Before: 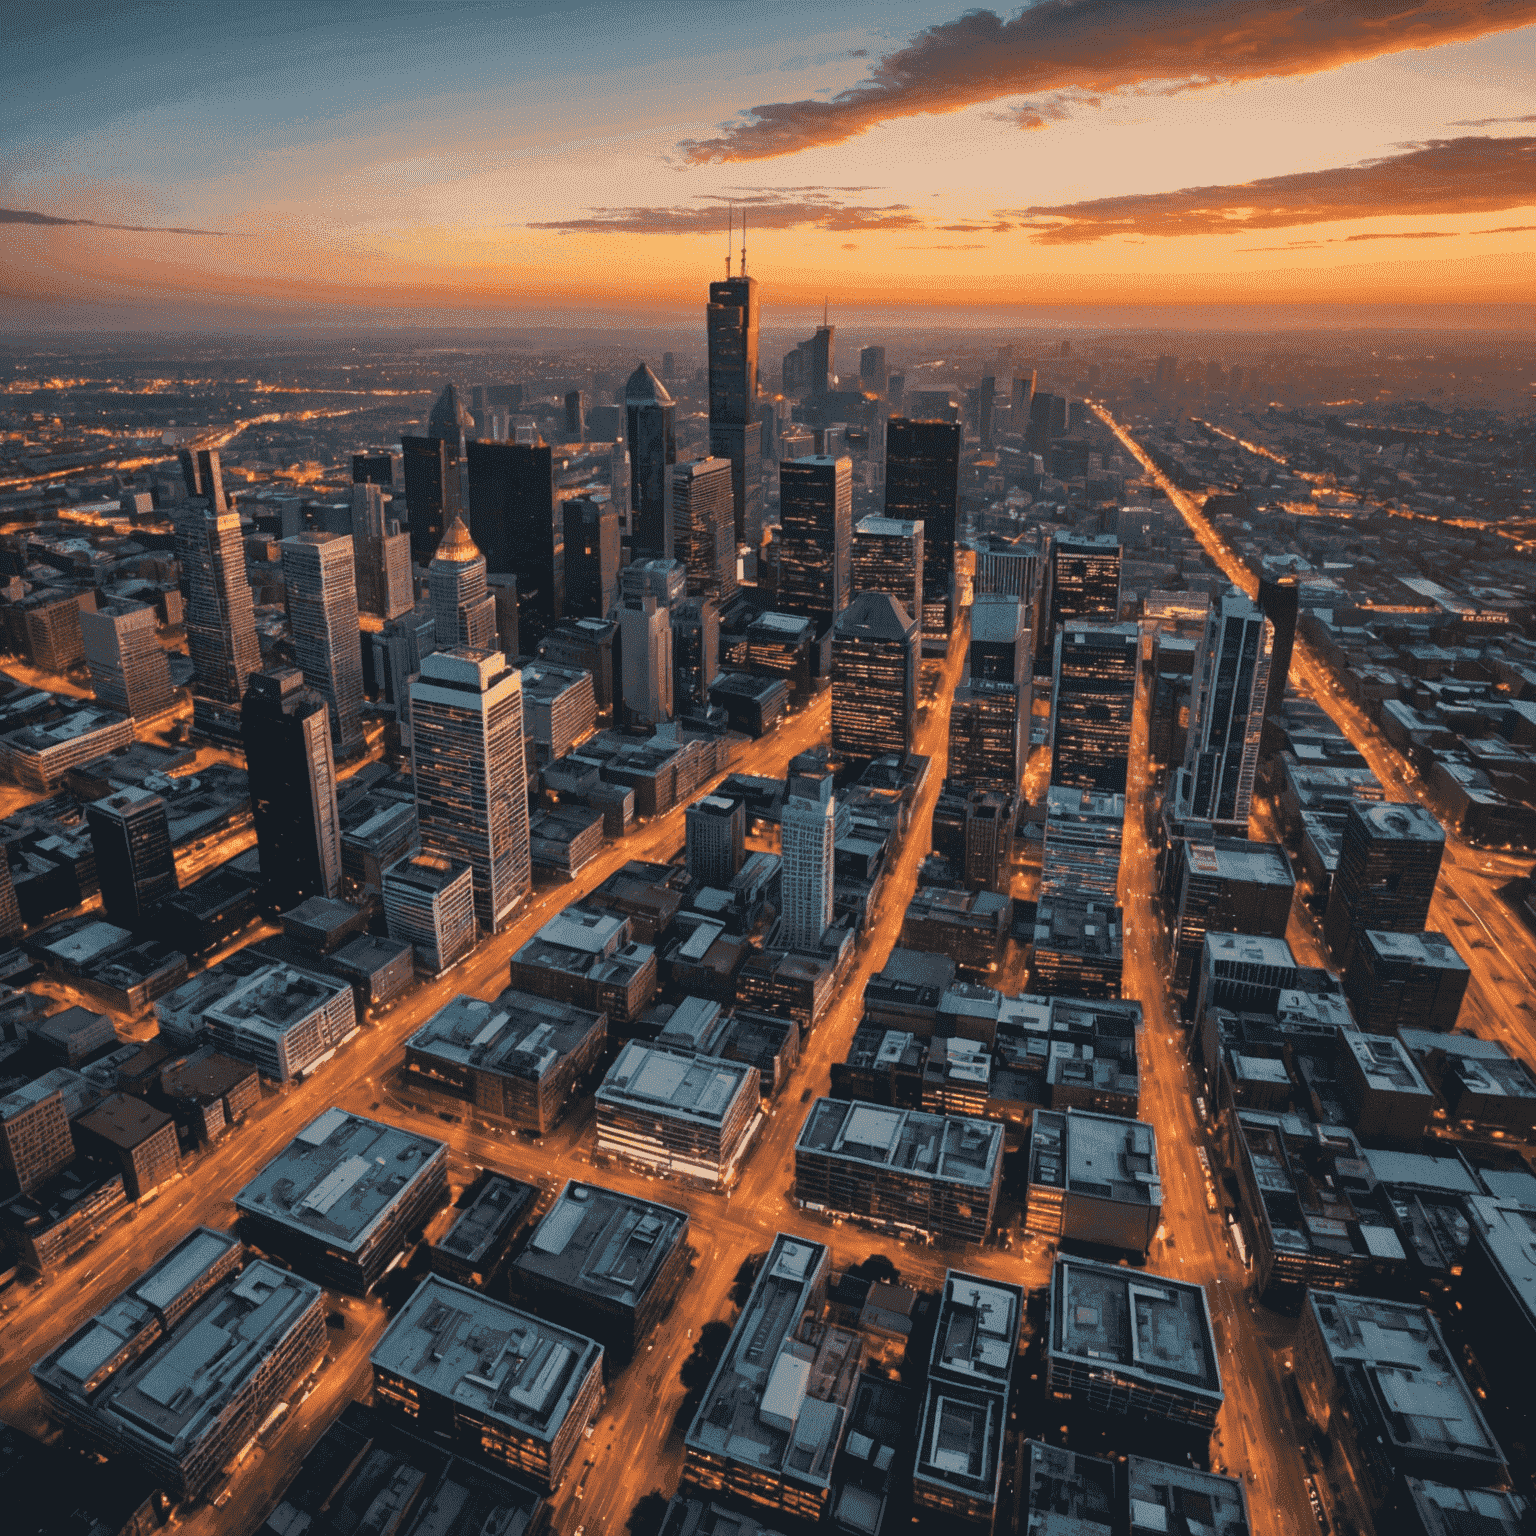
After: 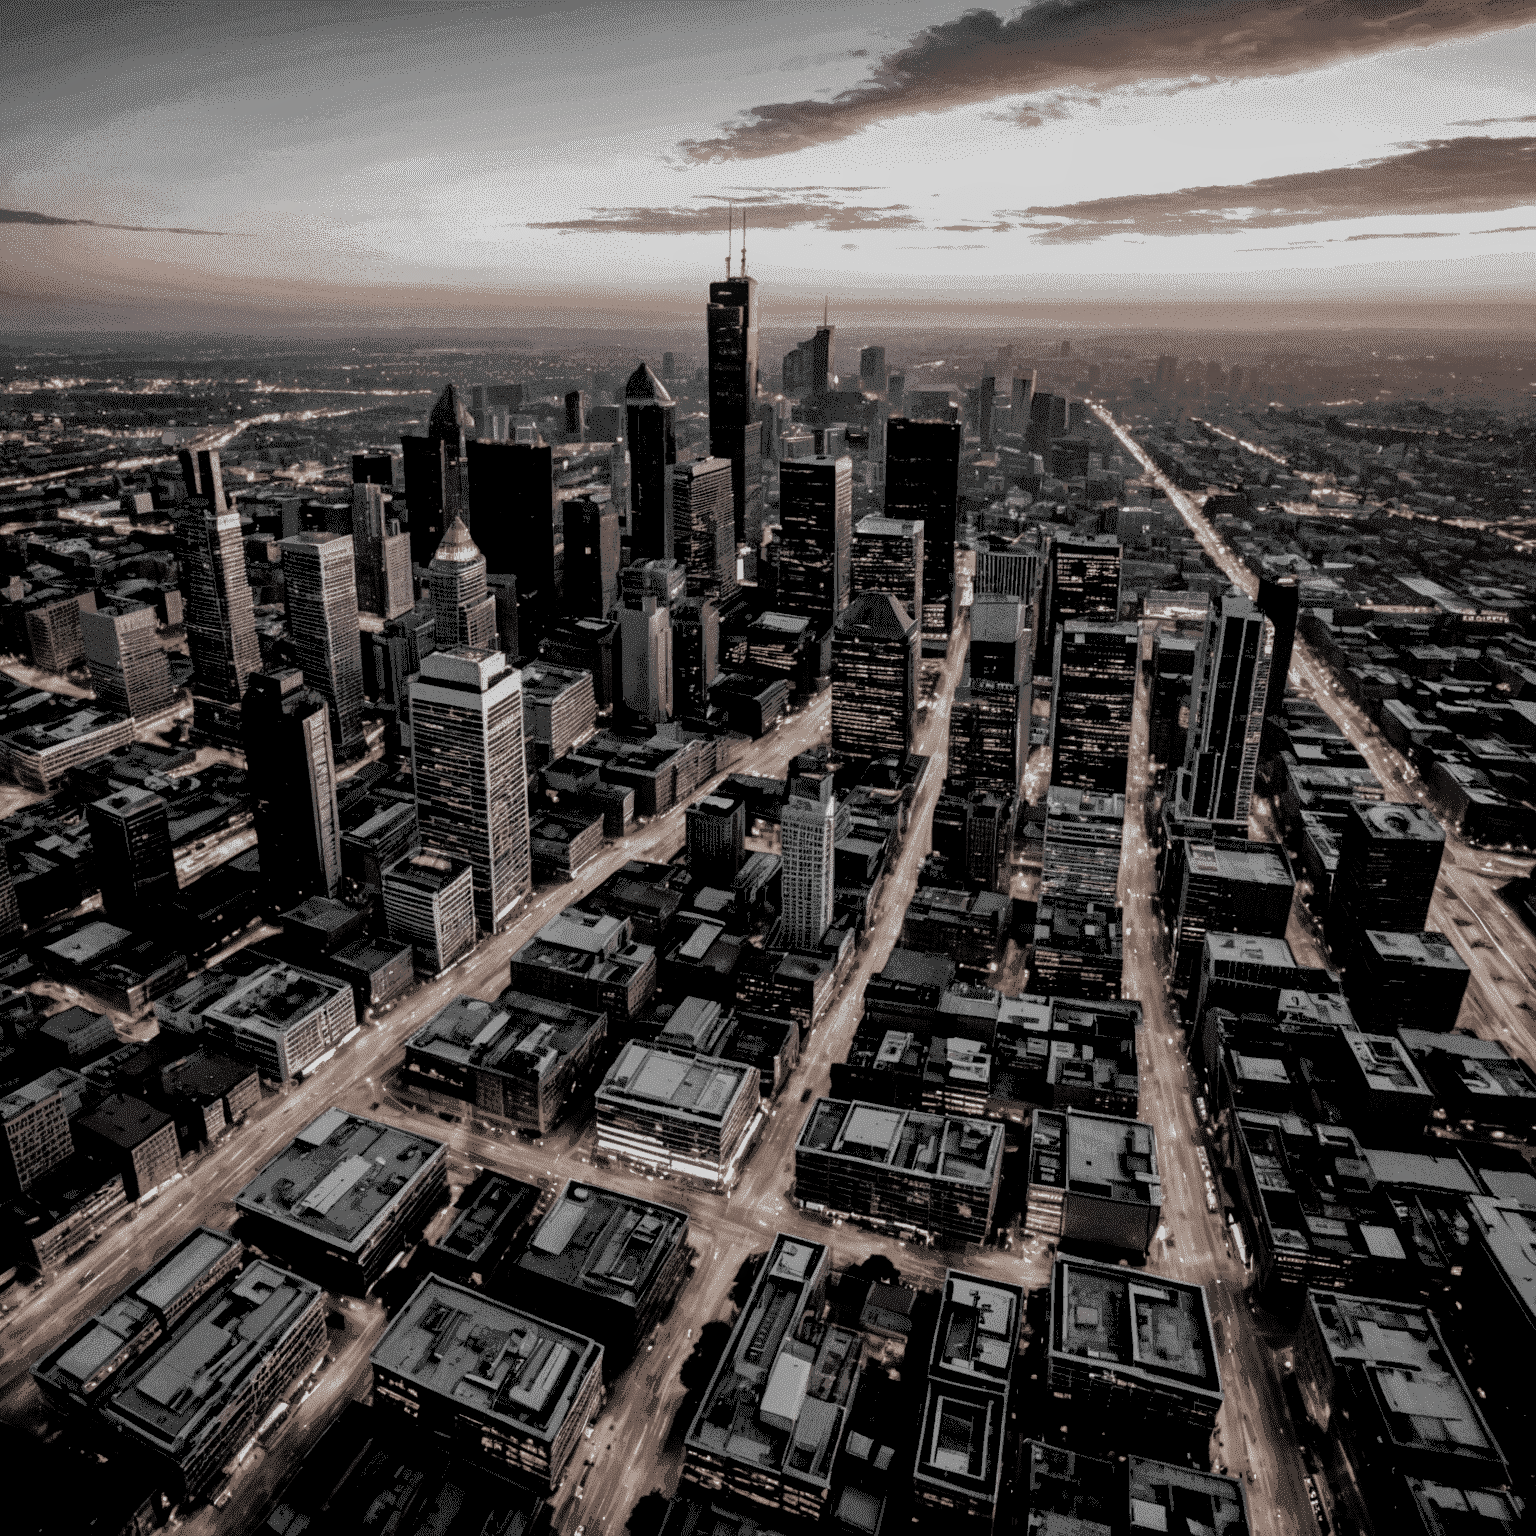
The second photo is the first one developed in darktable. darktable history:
color zones: curves: ch1 [(0, 0.006) (0.094, 0.285) (0.171, 0.001) (0.429, 0.001) (0.571, 0.003) (0.714, 0.004) (0.857, 0.004) (1, 0.006)]
rgb levels: levels [[0.029, 0.461, 0.922], [0, 0.5, 1], [0, 0.5, 1]]
local contrast: on, module defaults
